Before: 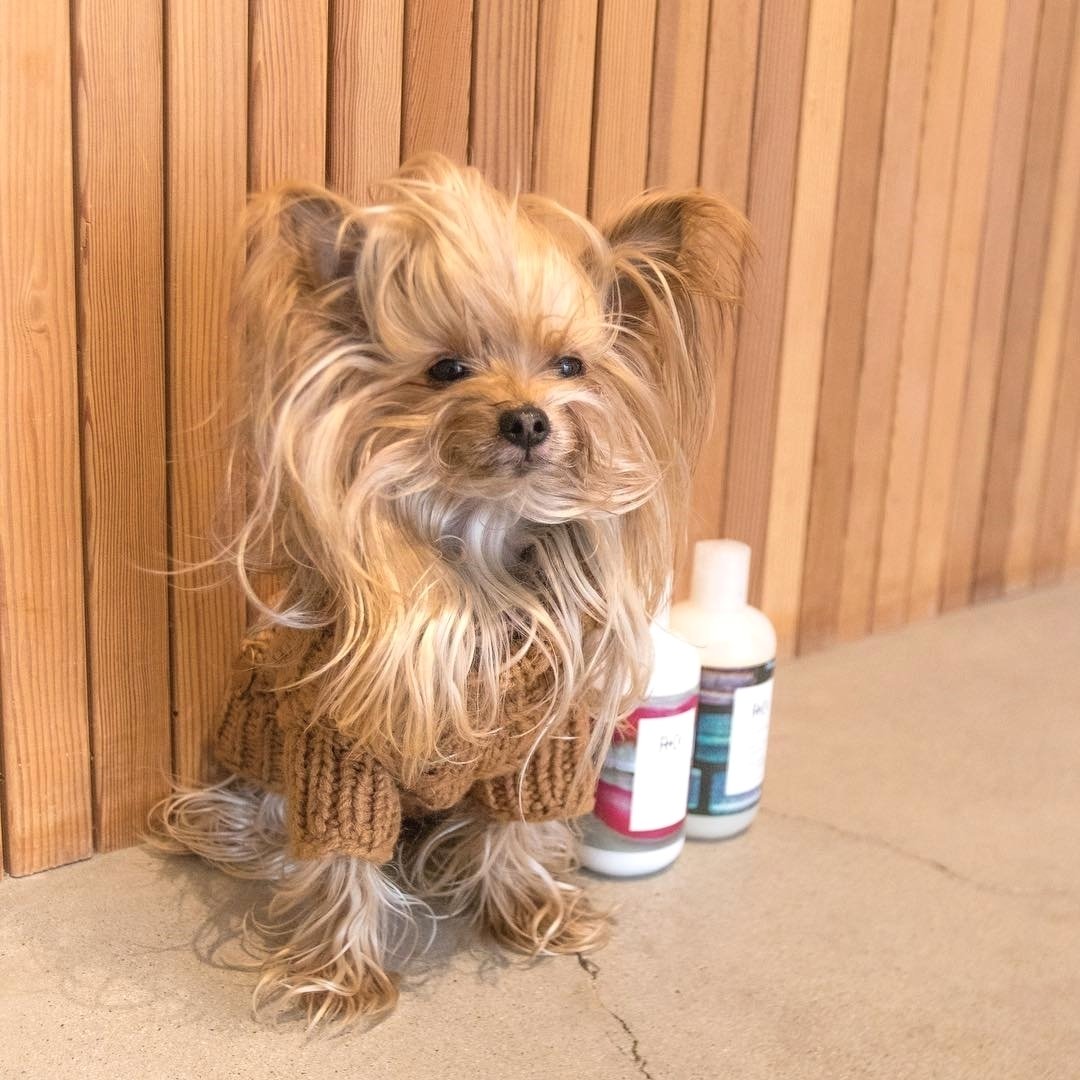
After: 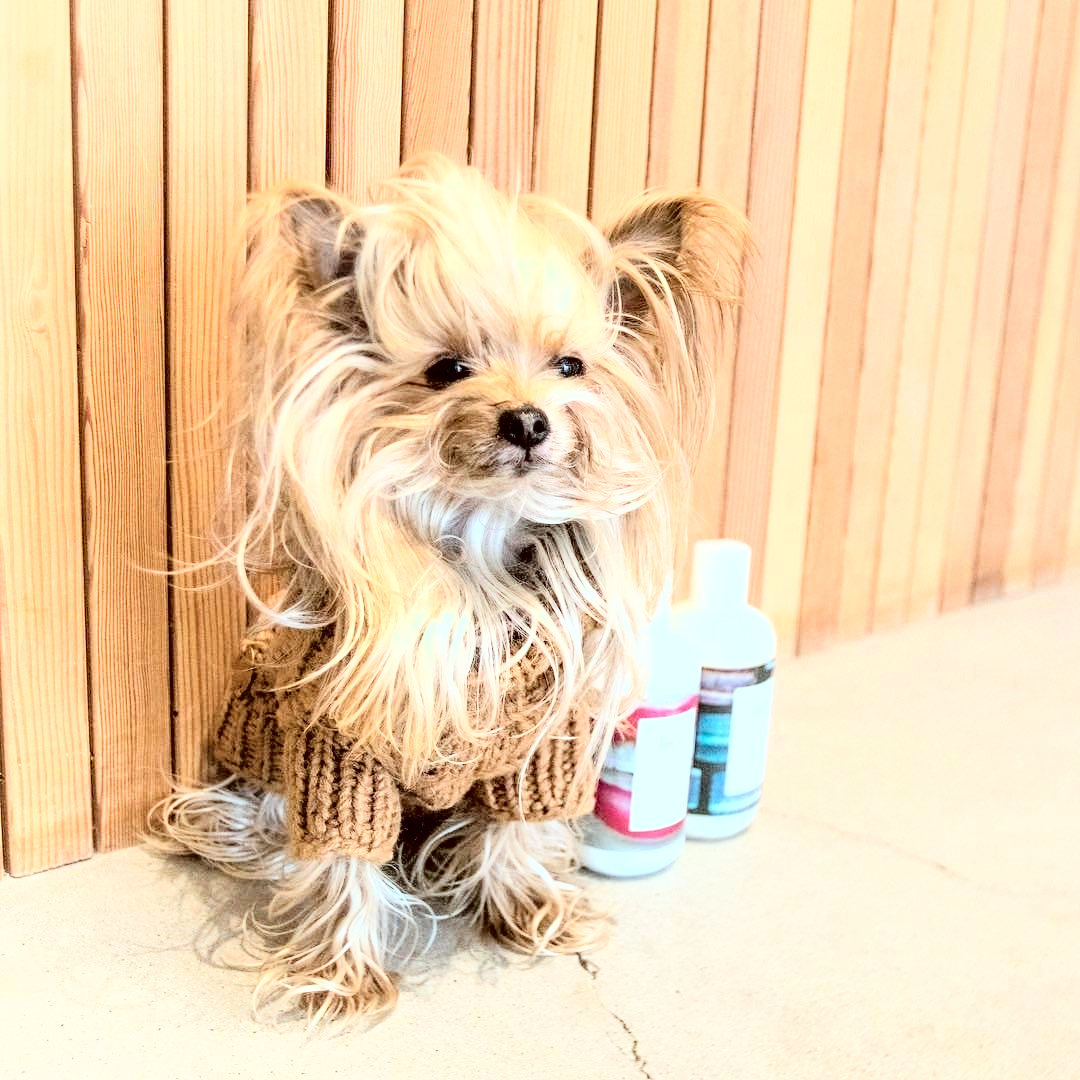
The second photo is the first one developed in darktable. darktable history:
color correction: highlights a* -10.2, highlights b* -10.43
tone curve: curves: ch0 [(0, 0) (0.003, 0.008) (0.011, 0.008) (0.025, 0.008) (0.044, 0.008) (0.069, 0.006) (0.1, 0.006) (0.136, 0.006) (0.177, 0.008) (0.224, 0.012) (0.277, 0.026) (0.335, 0.083) (0.399, 0.165) (0.468, 0.292) (0.543, 0.416) (0.623, 0.535) (0.709, 0.692) (0.801, 0.853) (0.898, 0.981) (1, 1)], color space Lab, independent channels, preserve colors none
tone equalizer: -7 EV 0.161 EV, -6 EV 0.608 EV, -5 EV 1.14 EV, -4 EV 1.31 EV, -3 EV 1.16 EV, -2 EV 0.6 EV, -1 EV 0.166 EV, edges refinement/feathering 500, mask exposure compensation -1.57 EV, preserve details no
